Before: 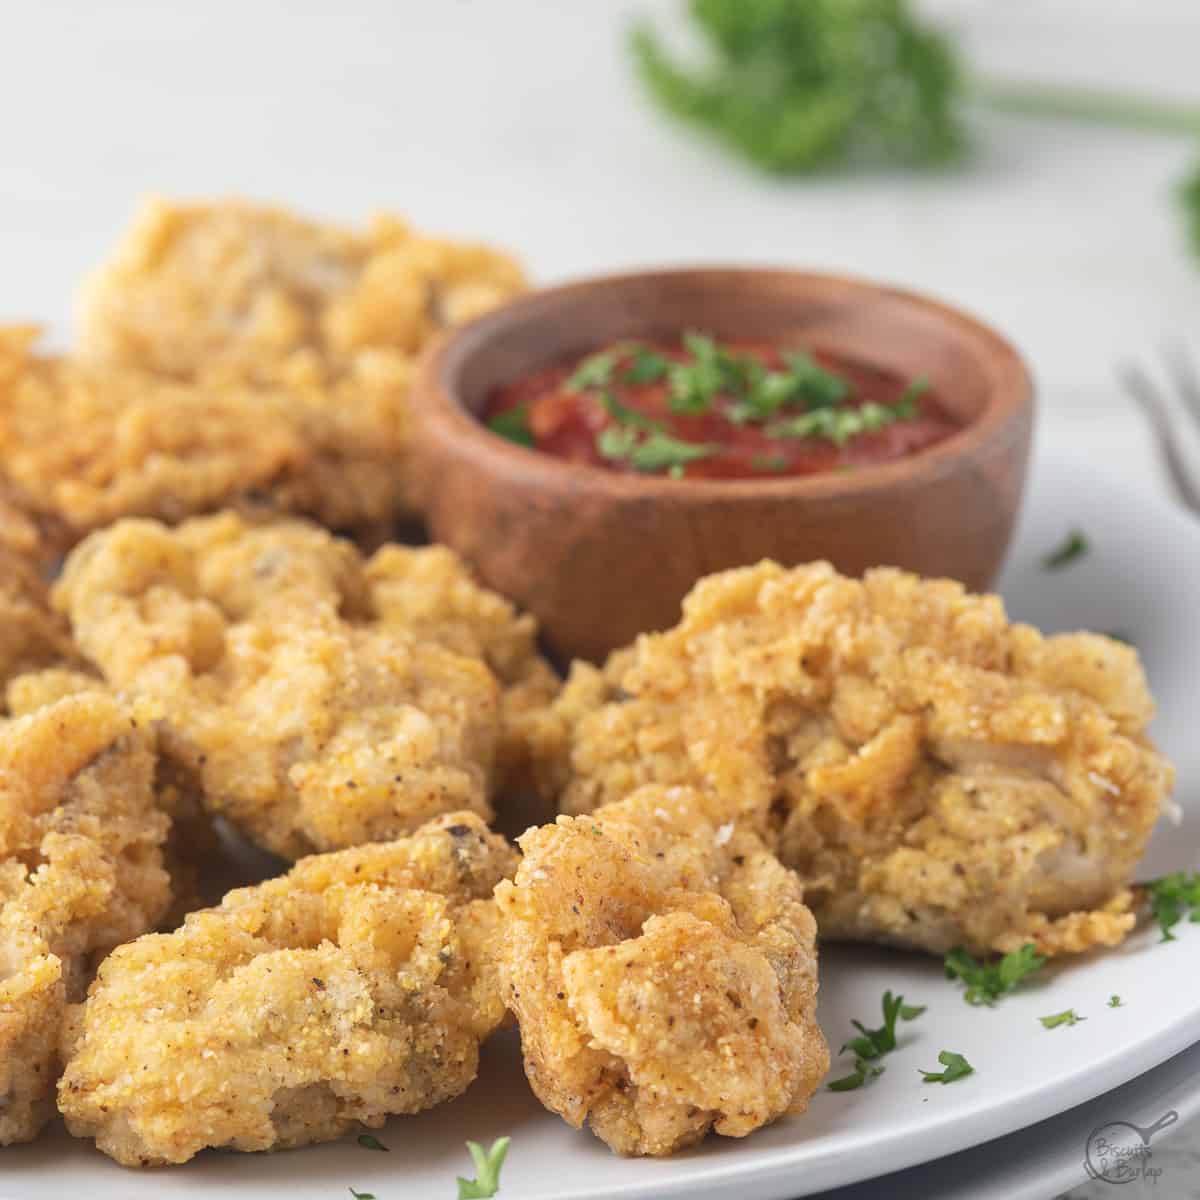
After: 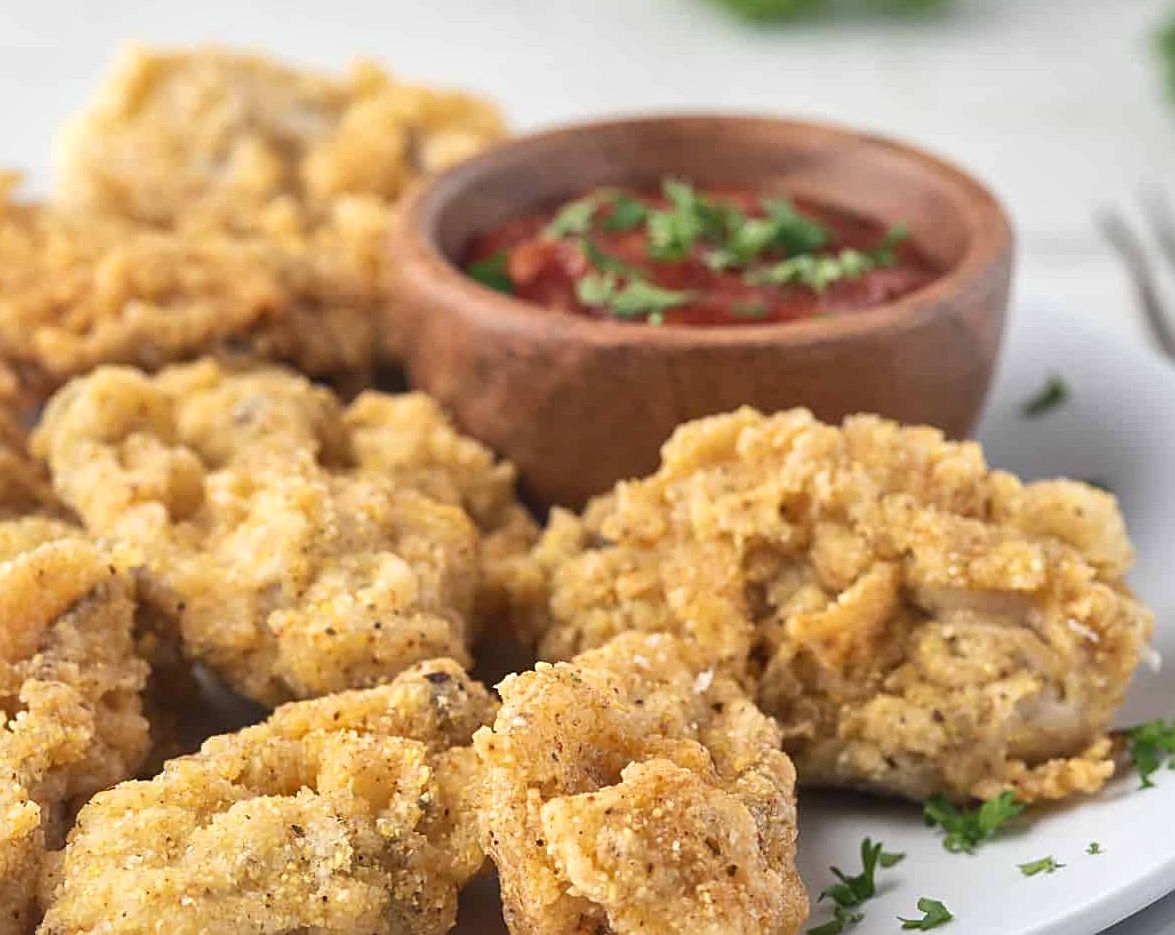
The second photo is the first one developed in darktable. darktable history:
crop and rotate: left 1.814%, top 12.818%, right 0.25%, bottom 9.225%
sharpen: on, module defaults
local contrast: mode bilateral grid, contrast 20, coarseness 50, detail 140%, midtone range 0.2
